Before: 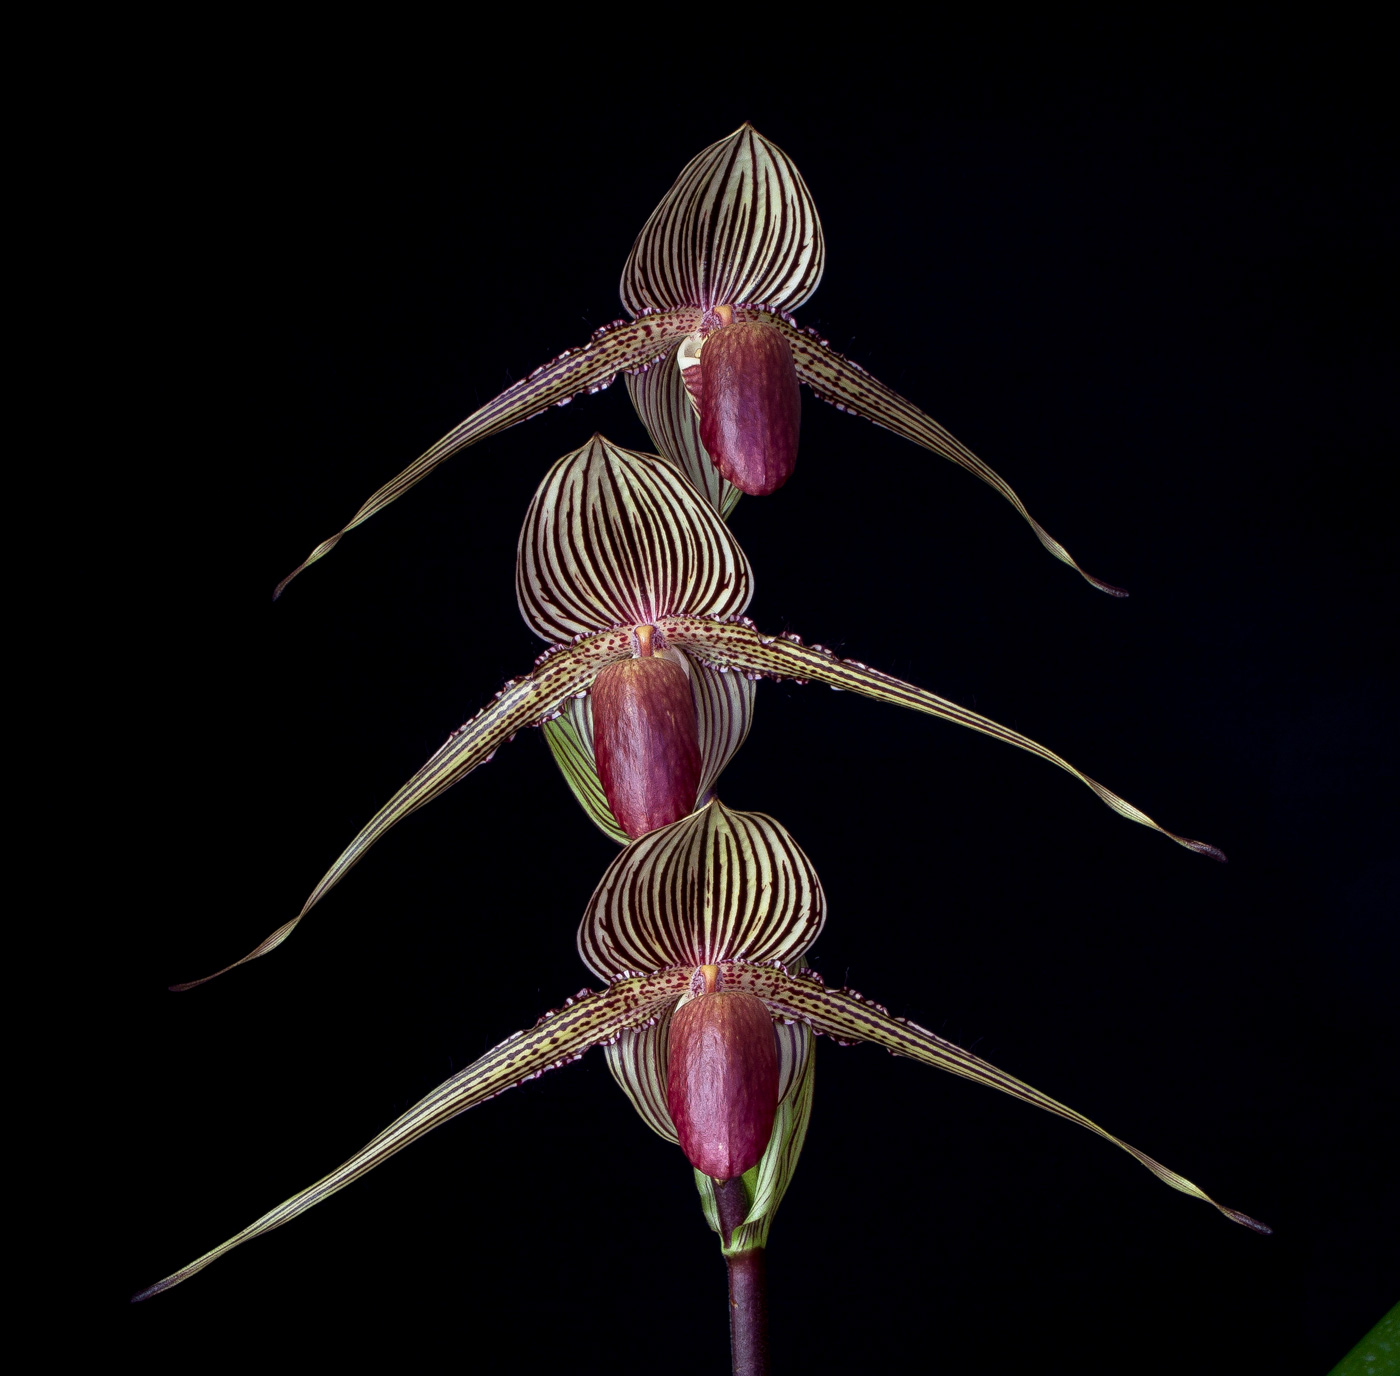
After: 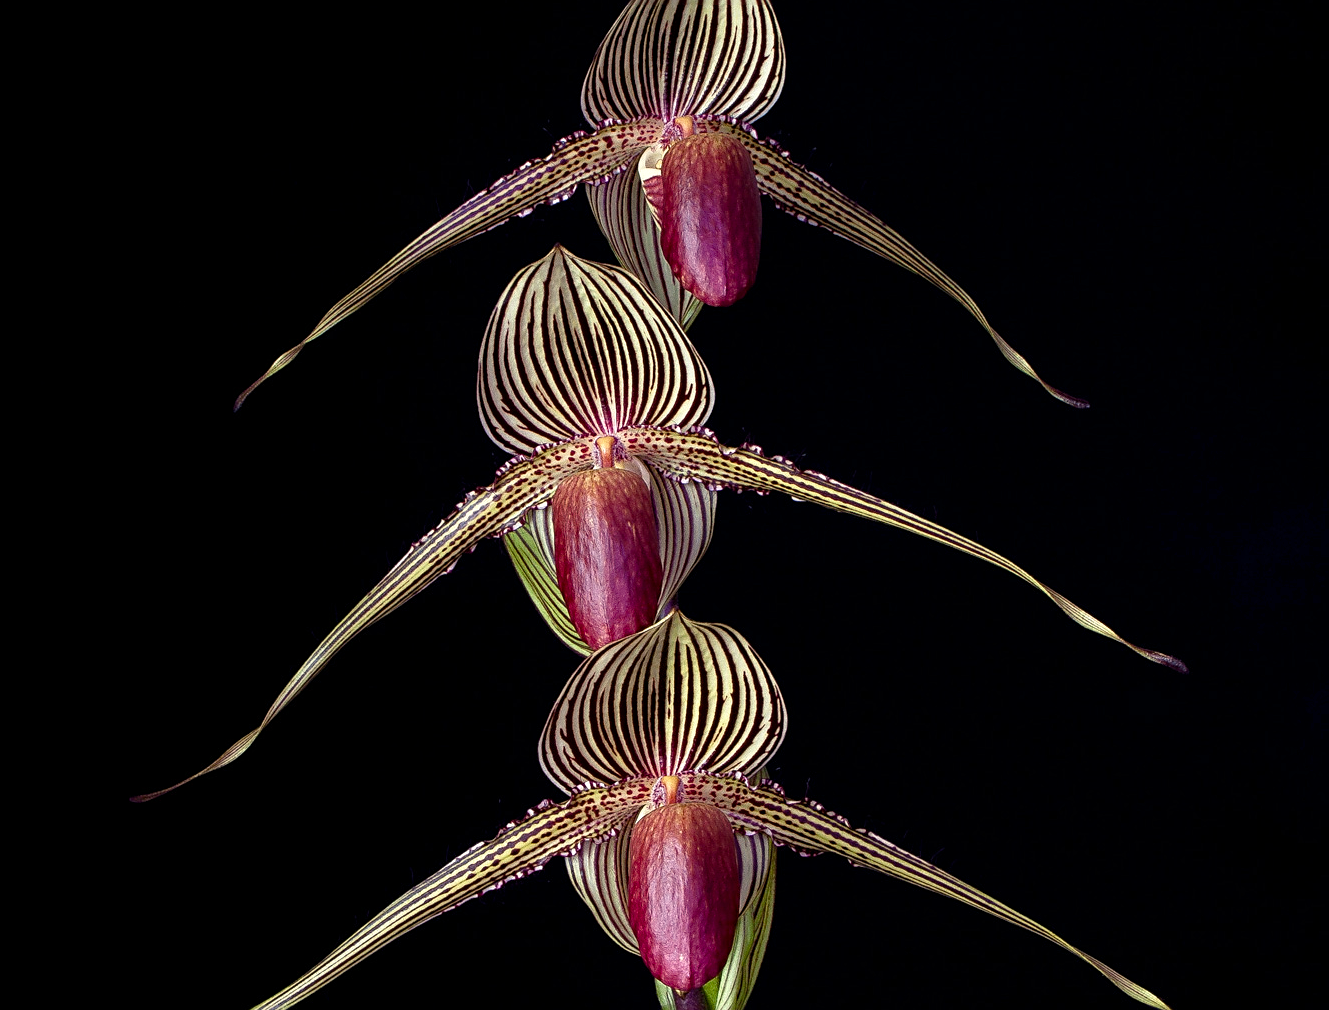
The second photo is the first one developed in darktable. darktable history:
sharpen: radius 1.868, amount 0.396, threshold 1.319
crop and rotate: left 2.817%, top 13.788%, right 2.234%, bottom 12.809%
tone equalizer: on, module defaults
color balance rgb: highlights gain › chroma 3.065%, highlights gain › hue 78.6°, perceptual saturation grading › global saturation 15.713%, perceptual saturation grading › highlights -19.065%, perceptual saturation grading › shadows 20.389%
exposure: exposure 0.24 EV, compensate highlight preservation false
